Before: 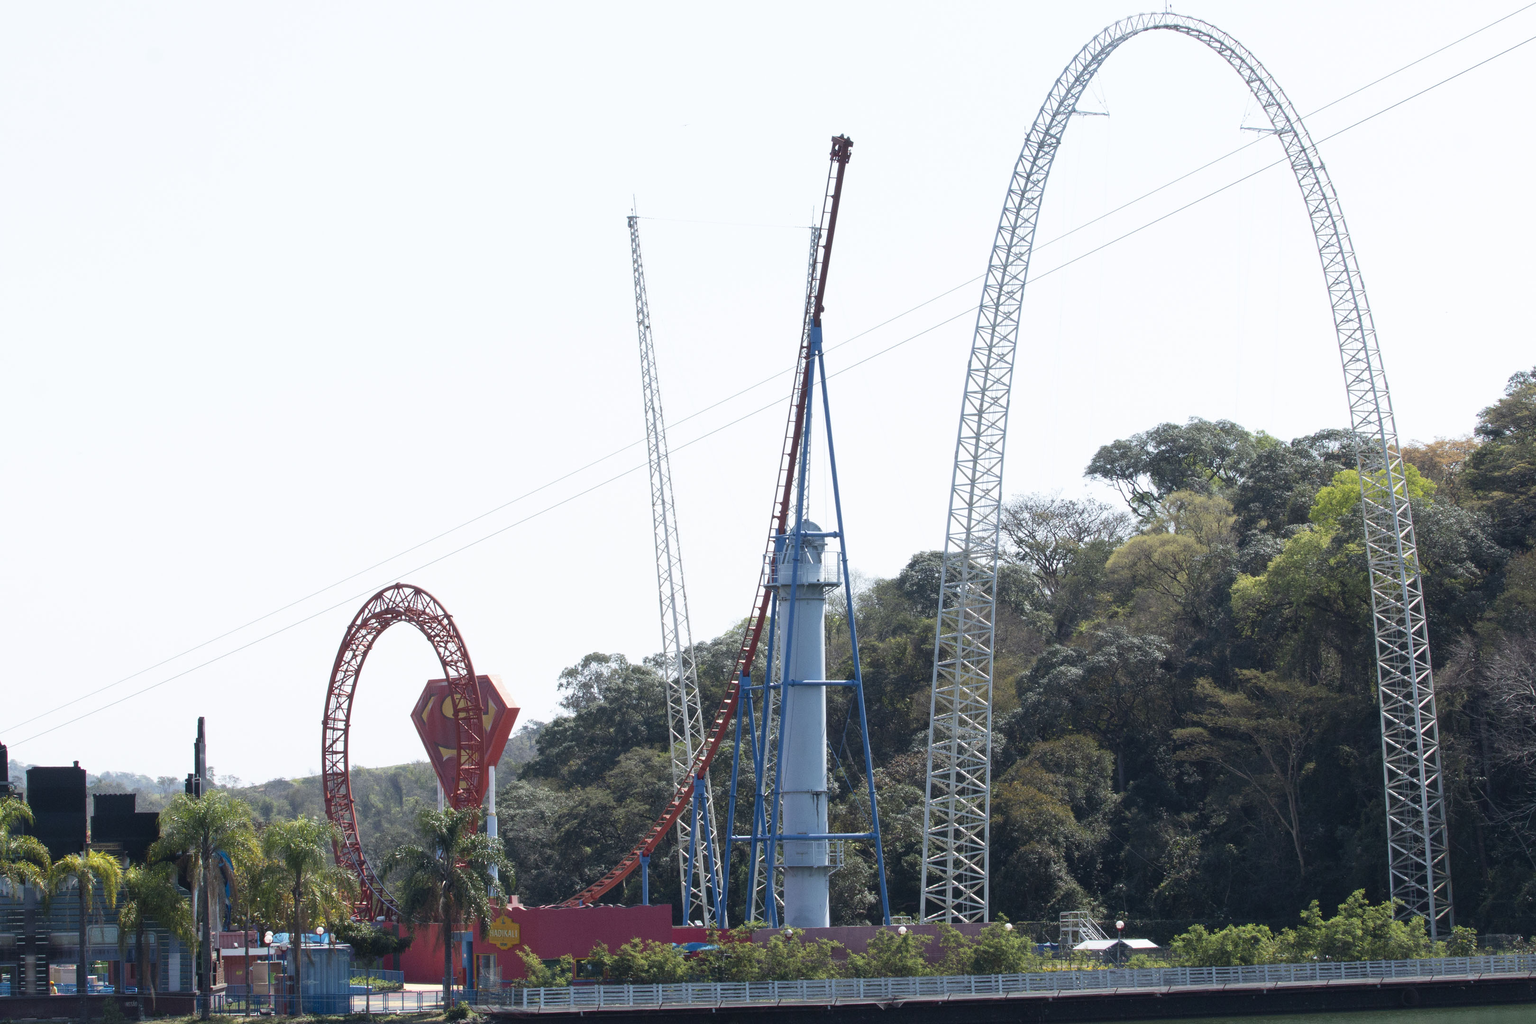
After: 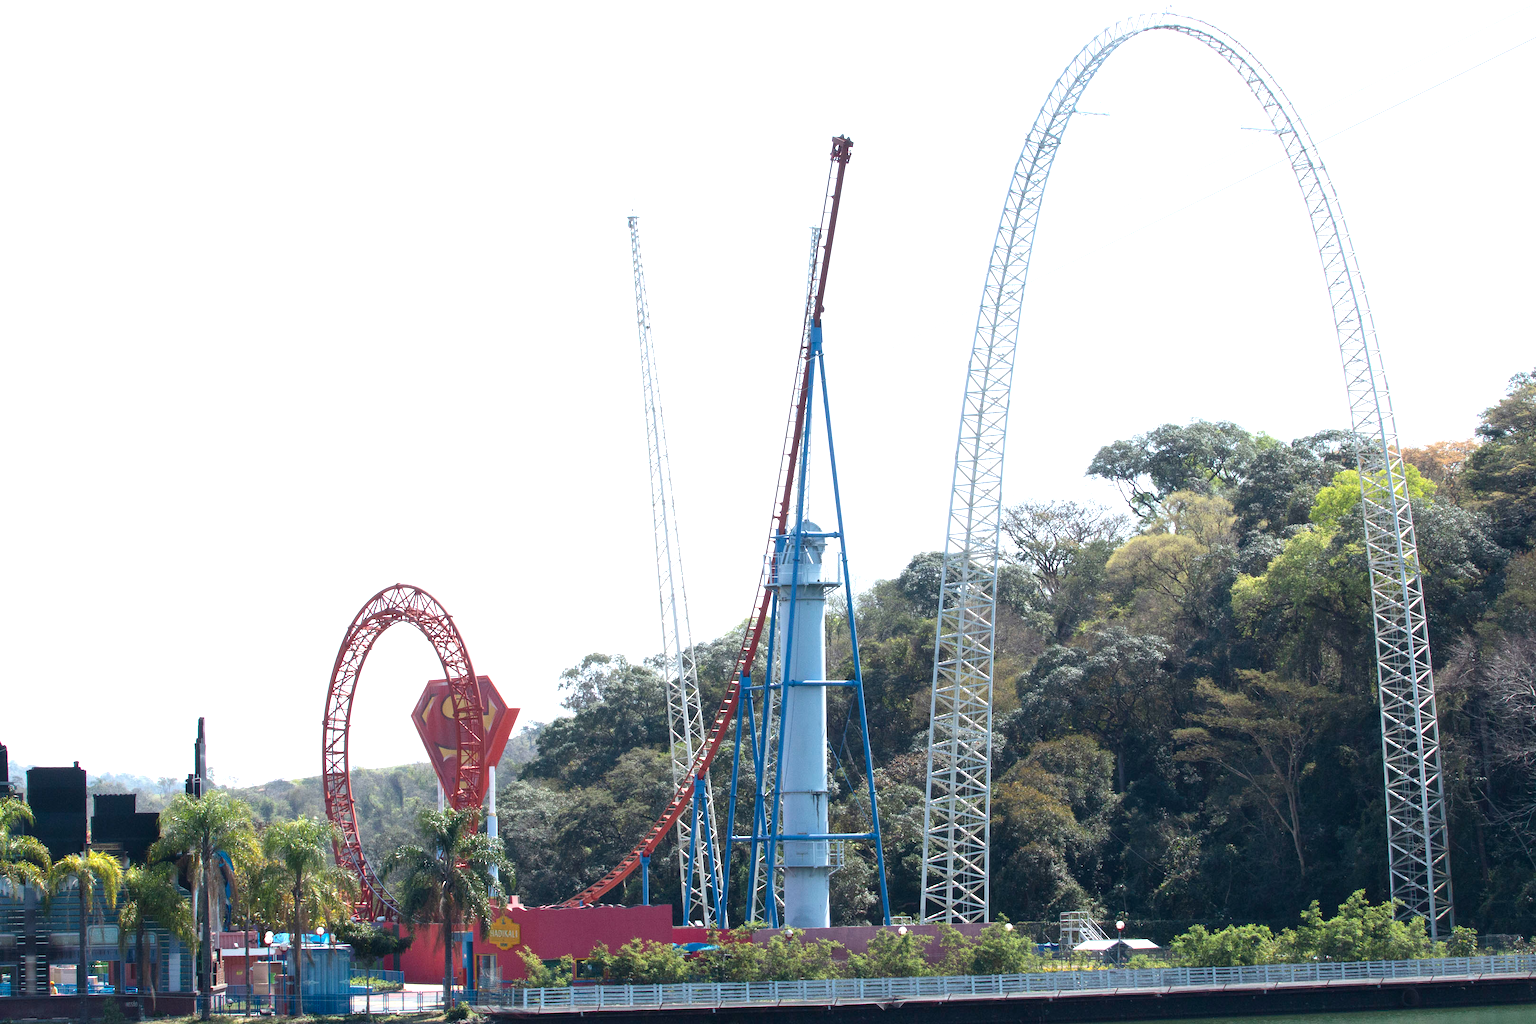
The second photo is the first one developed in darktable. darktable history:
exposure: black level correction 0, exposure 0.7 EV, compensate exposure bias true, compensate highlight preservation false
contrast brightness saturation: contrast 0.08, saturation 0.02
